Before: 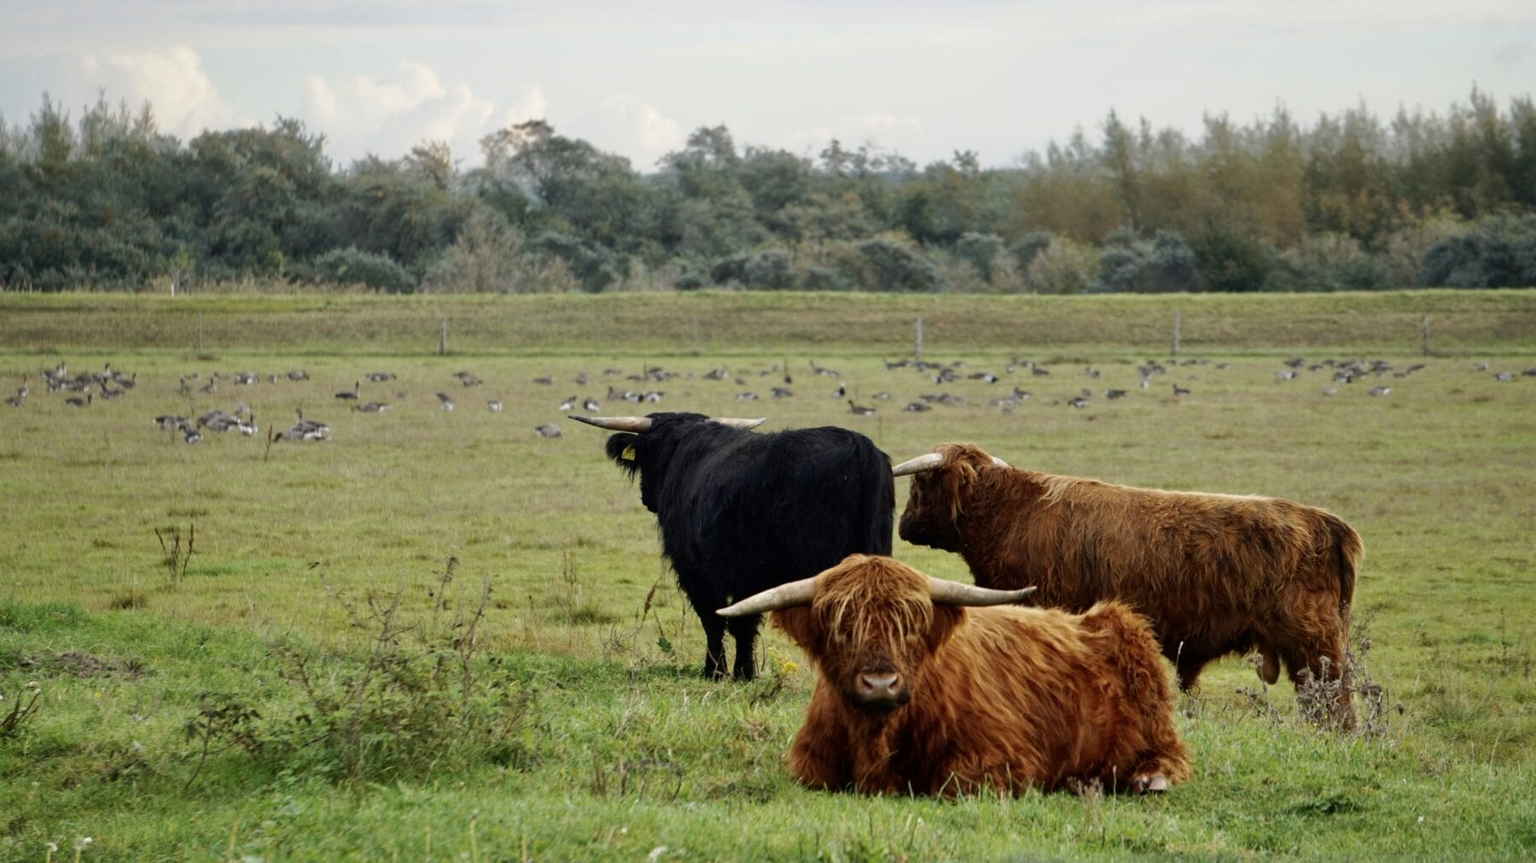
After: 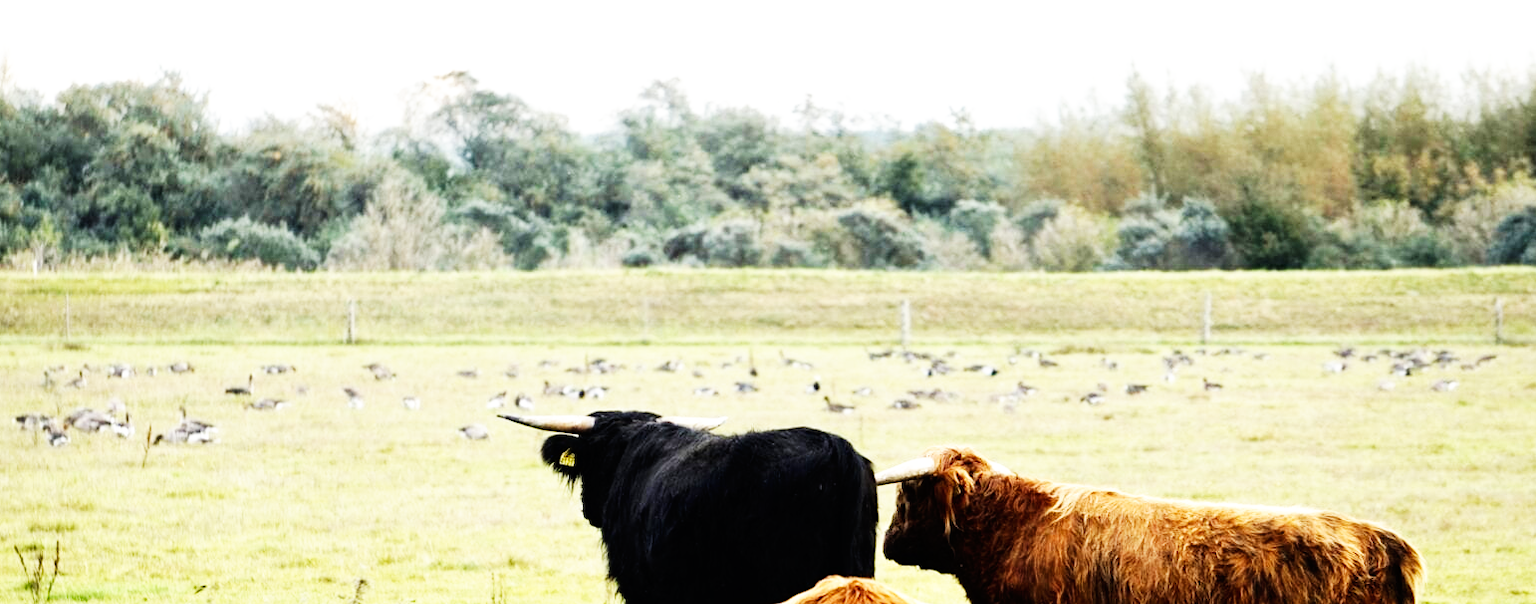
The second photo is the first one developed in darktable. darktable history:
base curve: curves: ch0 [(0, 0) (0.007, 0.004) (0.027, 0.03) (0.046, 0.07) (0.207, 0.54) (0.442, 0.872) (0.673, 0.972) (1, 1)], preserve colors none
tone equalizer: -8 EV -0.724 EV, -7 EV -0.723 EV, -6 EV -0.61 EV, -5 EV -0.388 EV, -3 EV 0.37 EV, -2 EV 0.6 EV, -1 EV 0.676 EV, +0 EV 0.729 EV
crop and rotate: left 9.285%, top 7.193%, right 5.033%, bottom 32.752%
